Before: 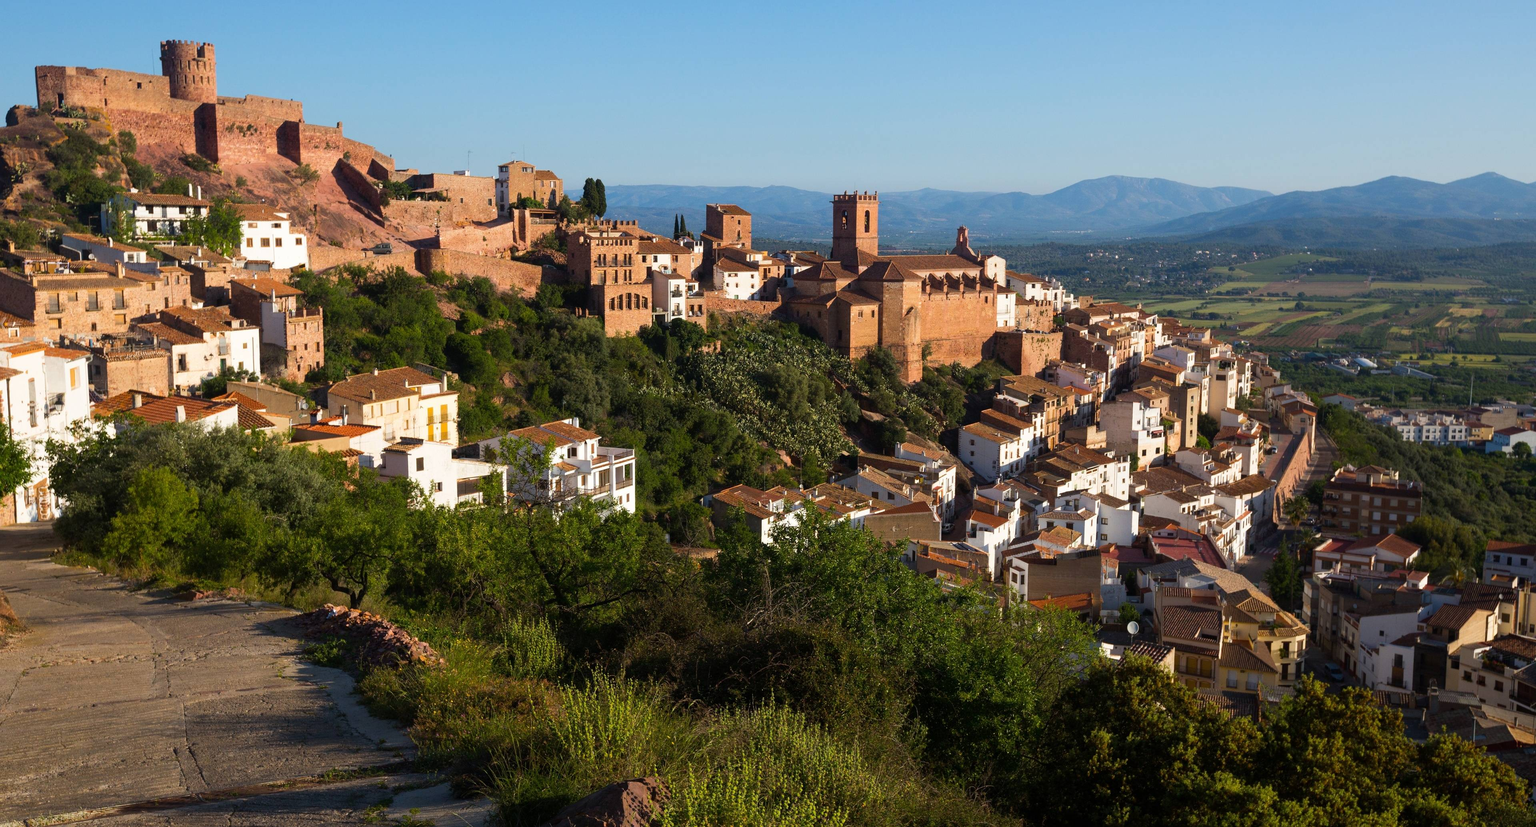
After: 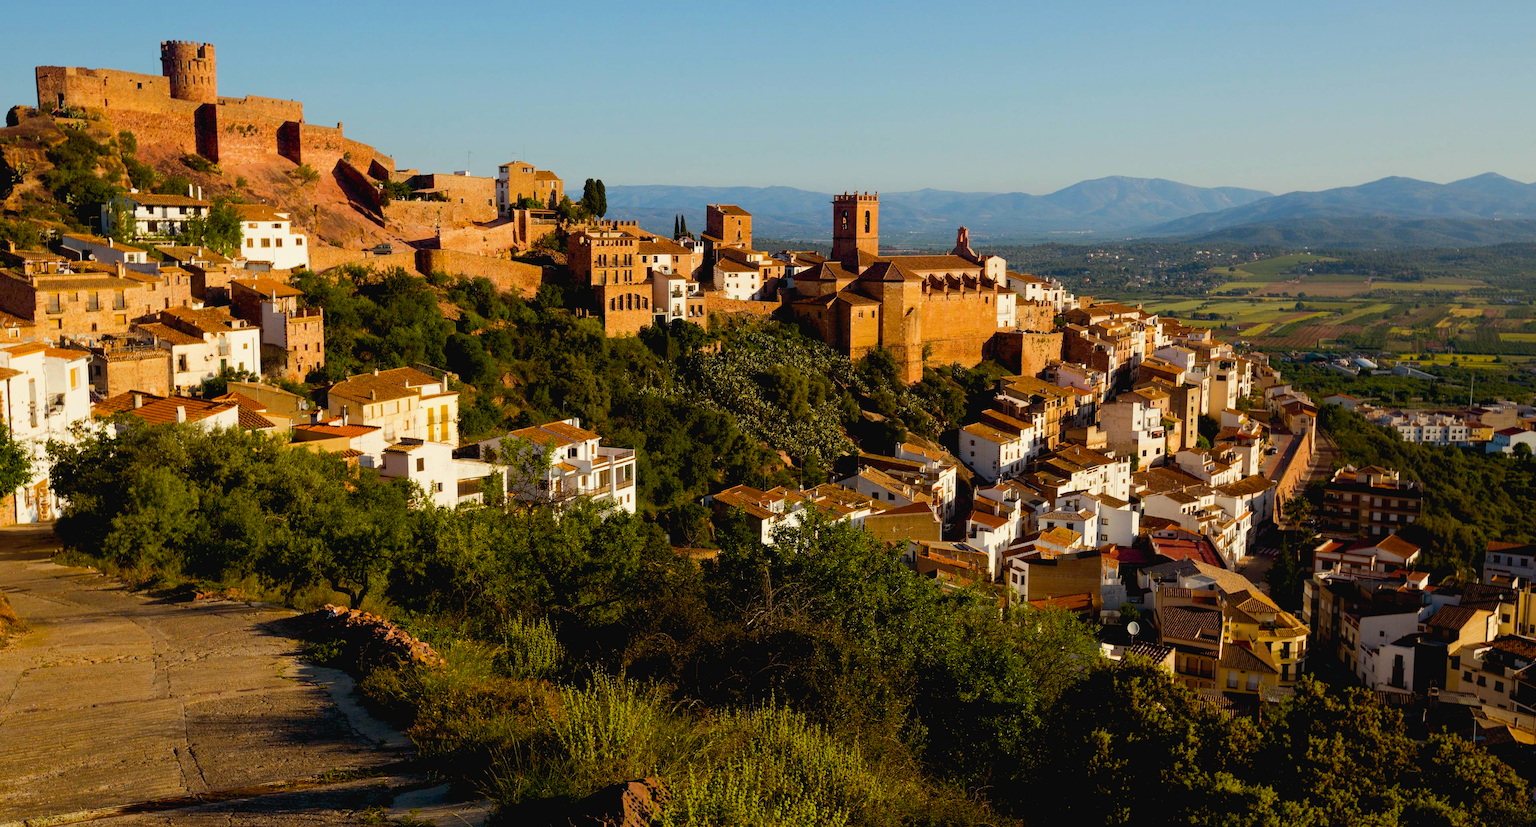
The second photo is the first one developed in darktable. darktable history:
color balance rgb: power › chroma 2.498%, power › hue 67.94°, highlights gain › chroma 1.109%, highlights gain › hue 71.03°, global offset › luminance -1.433%, linear chroma grading › shadows -2.923%, linear chroma grading › highlights -4.186%, perceptual saturation grading › global saturation 25.641%, perceptual brilliance grading › mid-tones 11.013%, perceptual brilliance grading › shadows 15.361%
contrast brightness saturation: contrast -0.067, brightness -0.036, saturation -0.106
